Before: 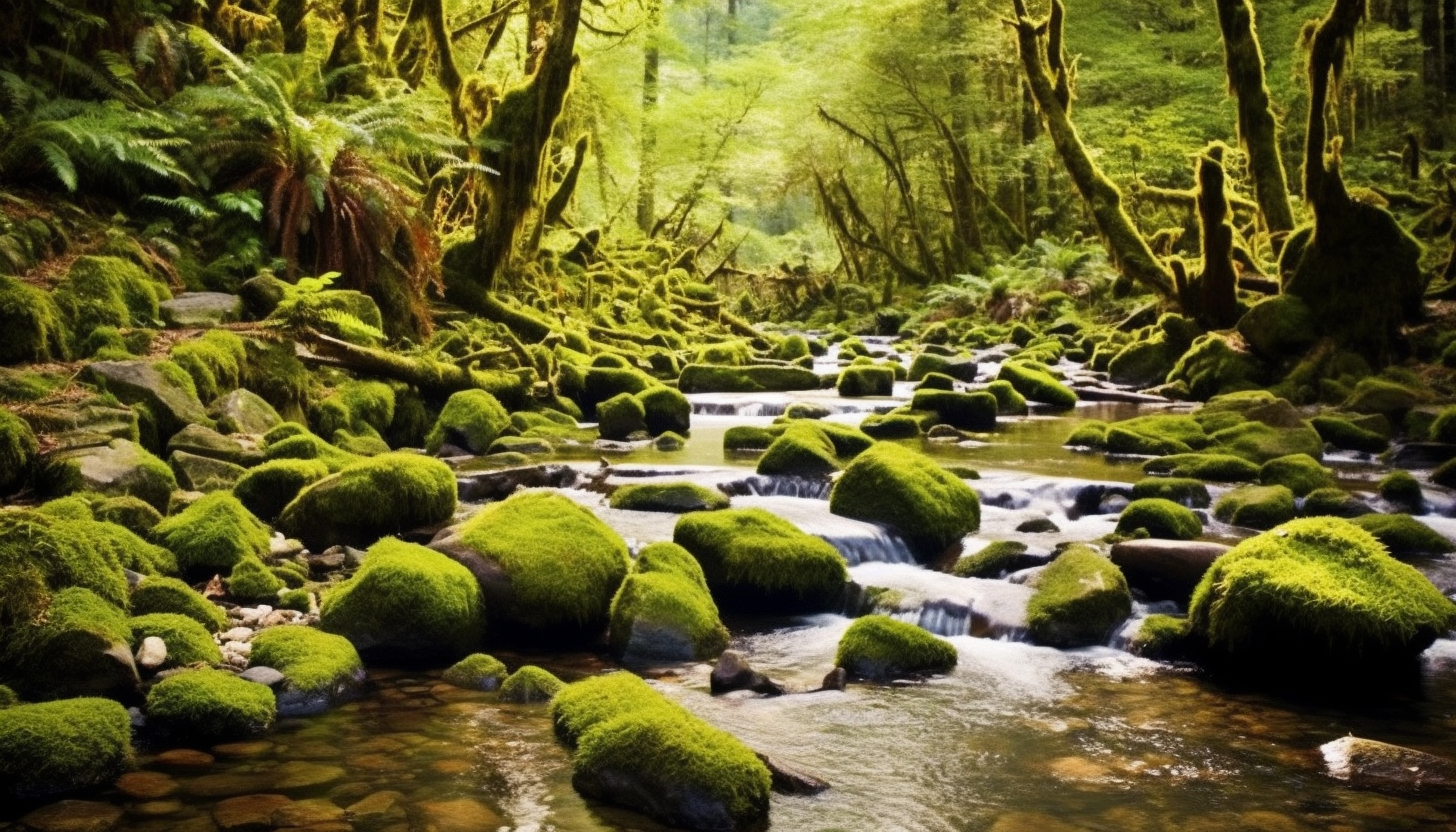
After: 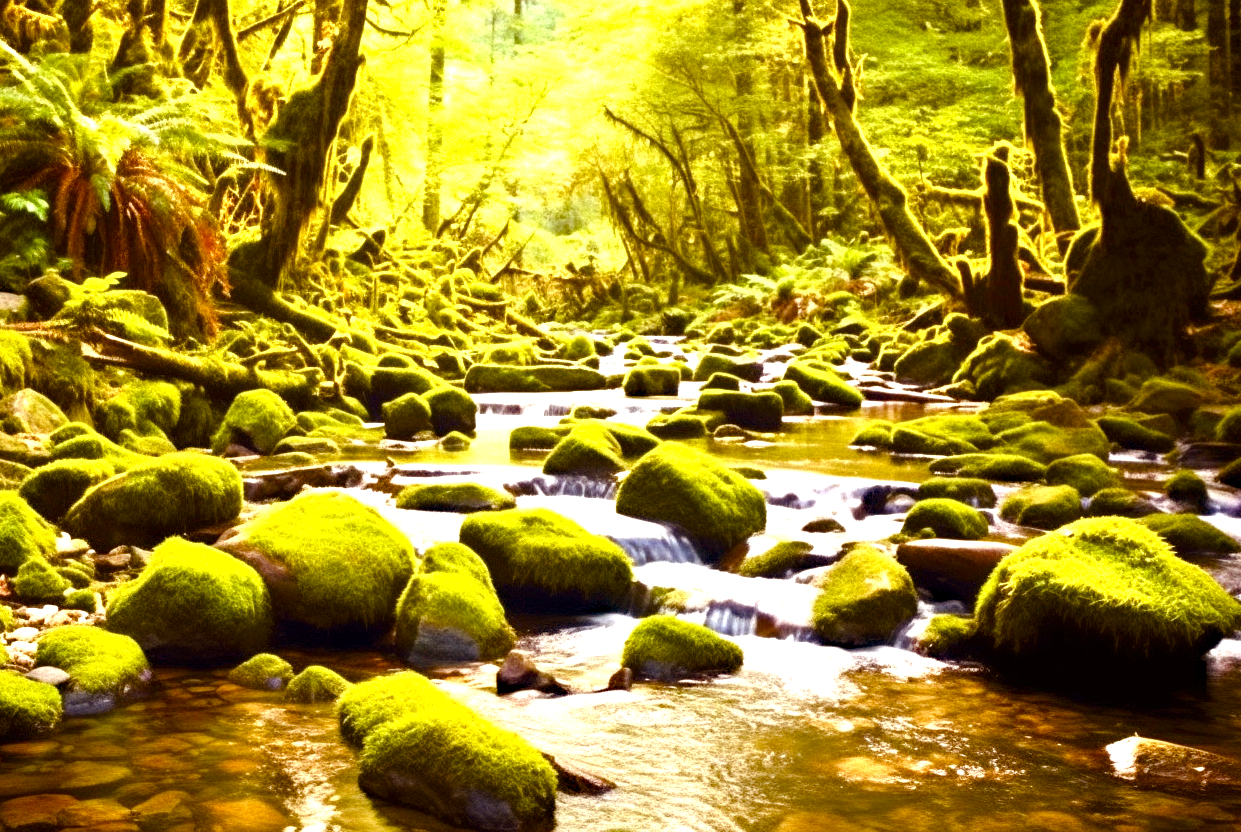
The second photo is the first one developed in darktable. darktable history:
crop and rotate: left 14.751%
exposure: black level correction 0, exposure 1.19 EV, compensate highlight preservation false
color balance rgb: power › luminance 9.885%, power › chroma 2.818%, power › hue 57.66°, highlights gain › chroma 1.122%, highlights gain › hue 60.05°, perceptual saturation grading › global saturation 26.587%, perceptual saturation grading › highlights -28.39%, perceptual saturation grading › mid-tones 15.534%, perceptual saturation grading › shadows 32.919%
contrast brightness saturation: contrast 0.026, brightness -0.044
haze removal: compatibility mode true, adaptive false
